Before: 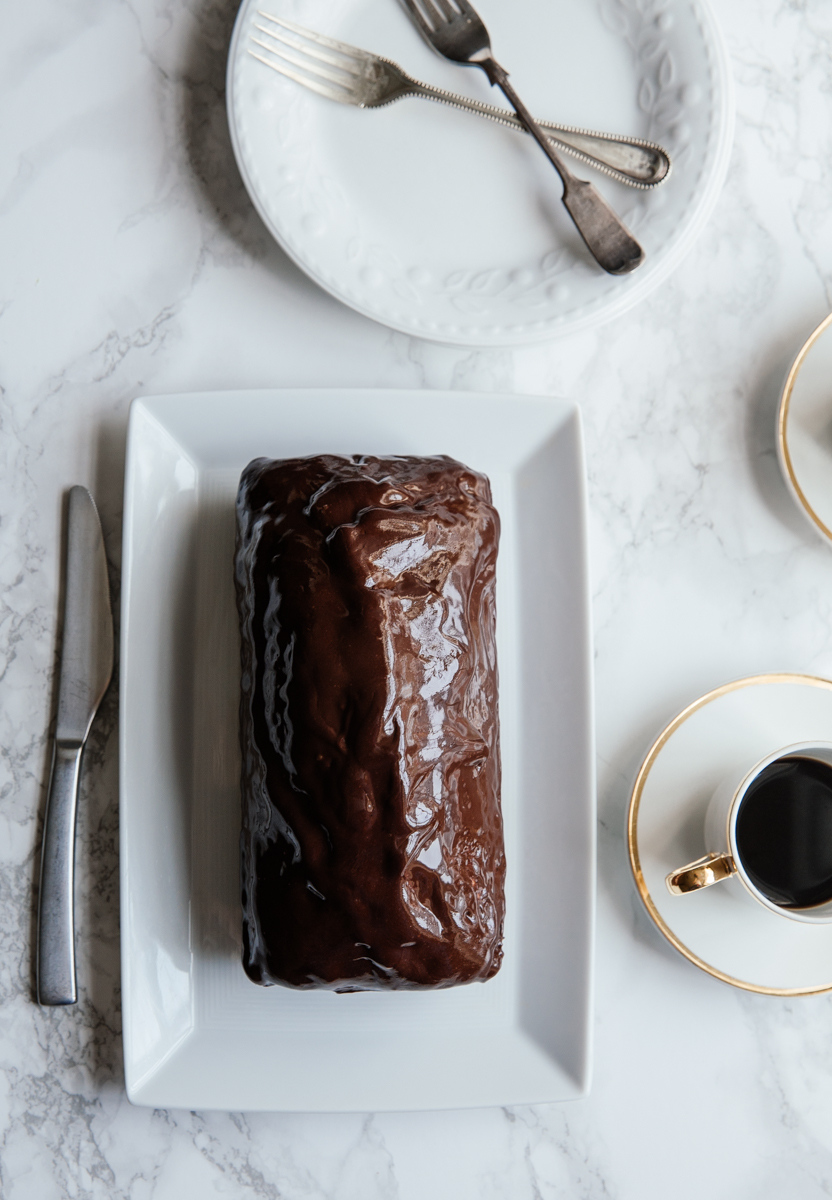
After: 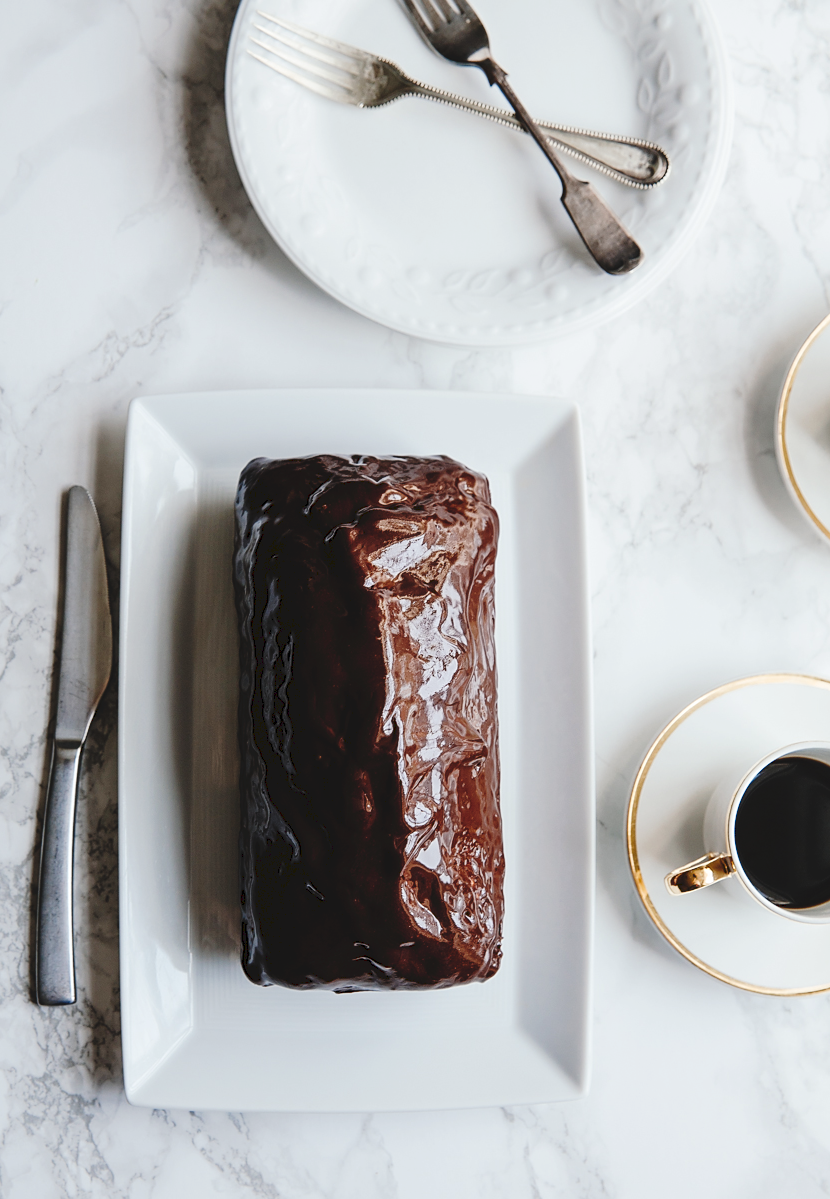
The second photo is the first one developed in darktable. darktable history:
sharpen: radius 1.458, amount 0.398, threshold 1.271
tone equalizer: on, module defaults
crop and rotate: left 0.126%
tone curve: curves: ch0 [(0, 0) (0.003, 0.074) (0.011, 0.079) (0.025, 0.083) (0.044, 0.095) (0.069, 0.097) (0.1, 0.11) (0.136, 0.131) (0.177, 0.159) (0.224, 0.209) (0.277, 0.279) (0.335, 0.367) (0.399, 0.455) (0.468, 0.538) (0.543, 0.621) (0.623, 0.699) (0.709, 0.782) (0.801, 0.848) (0.898, 0.924) (1, 1)], preserve colors none
